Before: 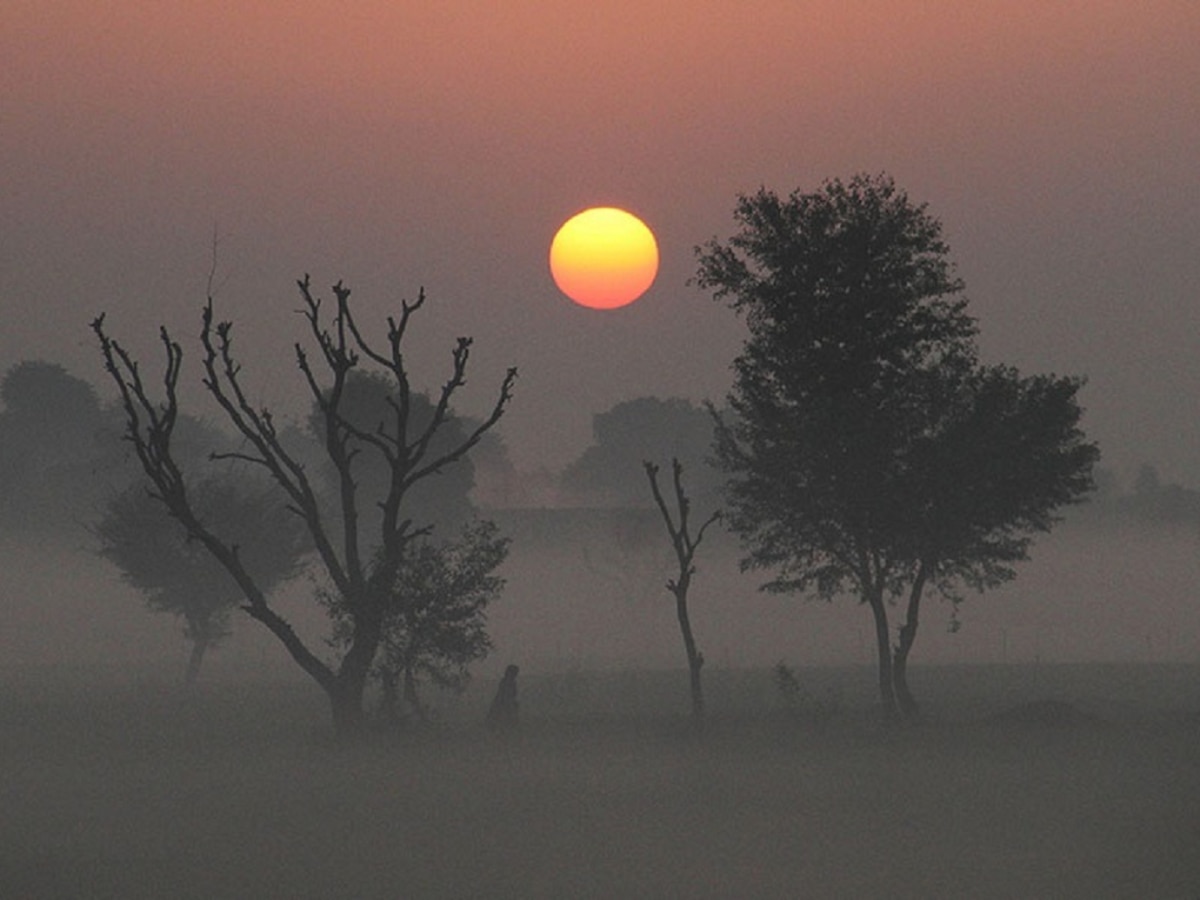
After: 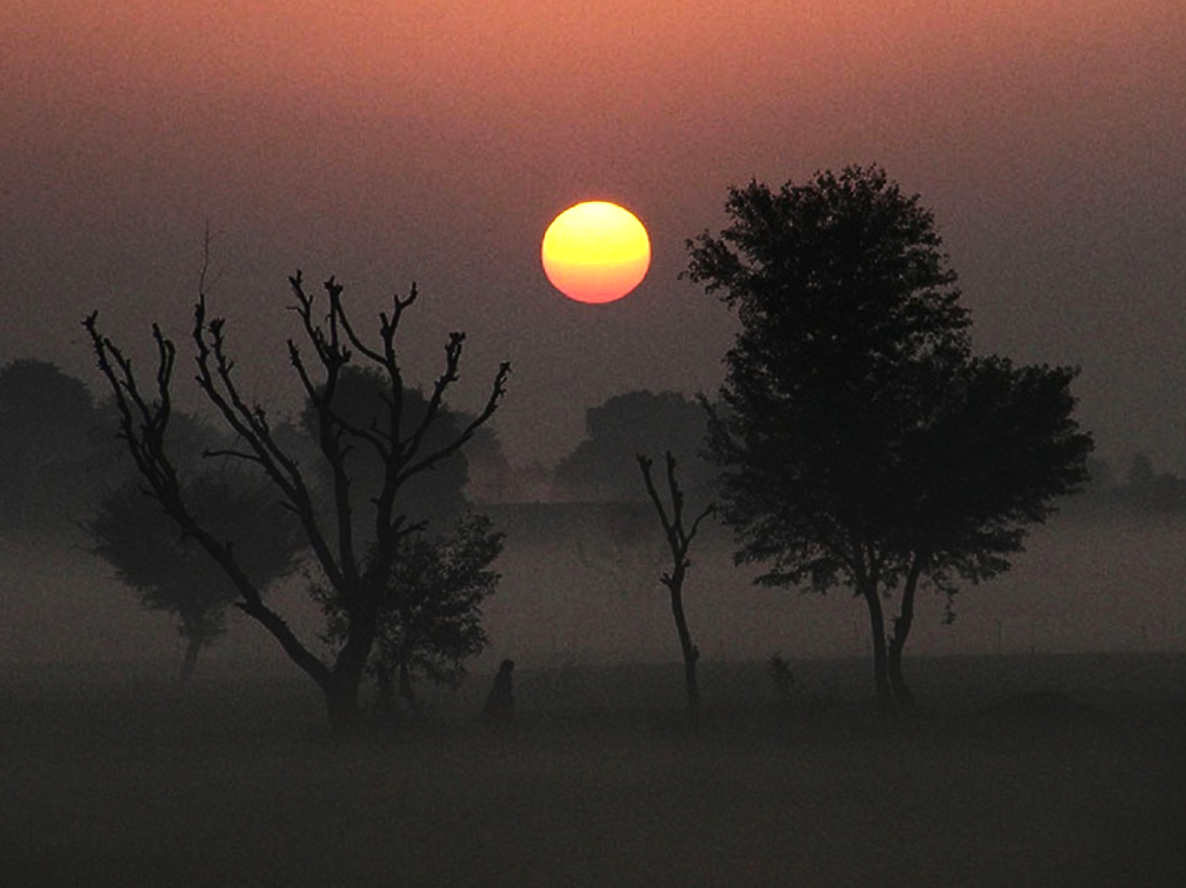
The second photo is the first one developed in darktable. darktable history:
contrast brightness saturation: brightness -0.25, saturation 0.2
tone equalizer: -8 EV -1.08 EV, -7 EV -1.01 EV, -6 EV -0.867 EV, -5 EV -0.578 EV, -3 EV 0.578 EV, -2 EV 0.867 EV, -1 EV 1.01 EV, +0 EV 1.08 EV, edges refinement/feathering 500, mask exposure compensation -1.57 EV, preserve details no
rotate and perspective: rotation -0.45°, automatic cropping original format, crop left 0.008, crop right 0.992, crop top 0.012, crop bottom 0.988
